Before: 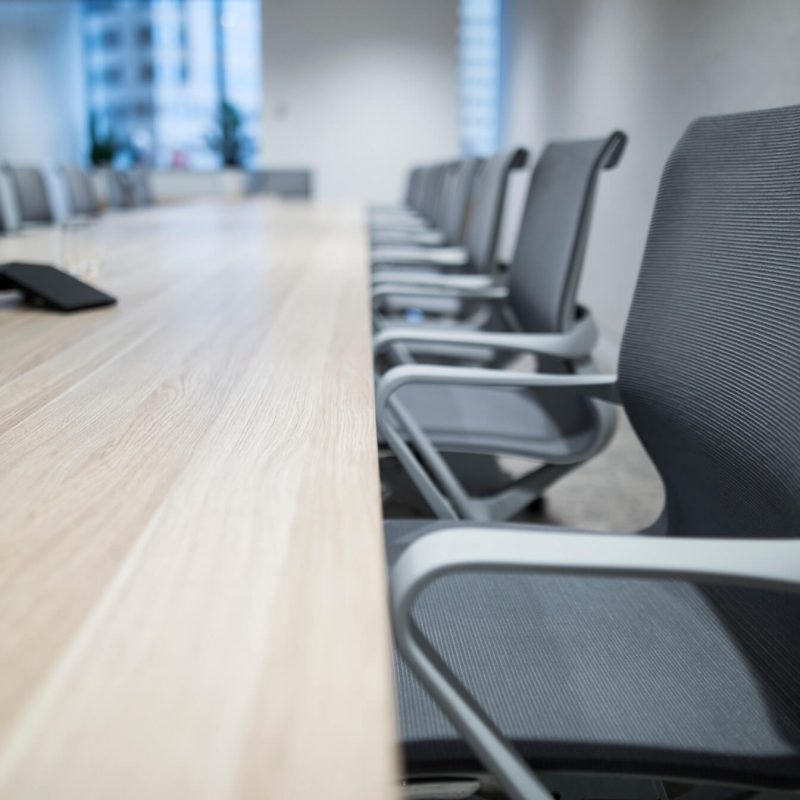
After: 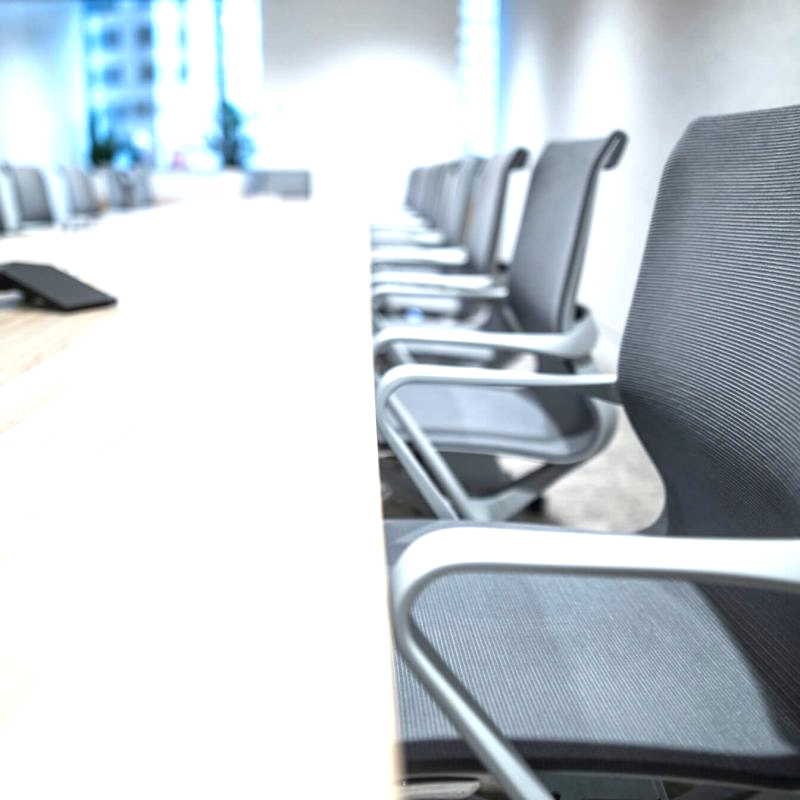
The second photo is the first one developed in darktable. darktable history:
local contrast: on, module defaults
exposure: black level correction 0, exposure 1.1 EV, compensate exposure bias true, compensate highlight preservation false
